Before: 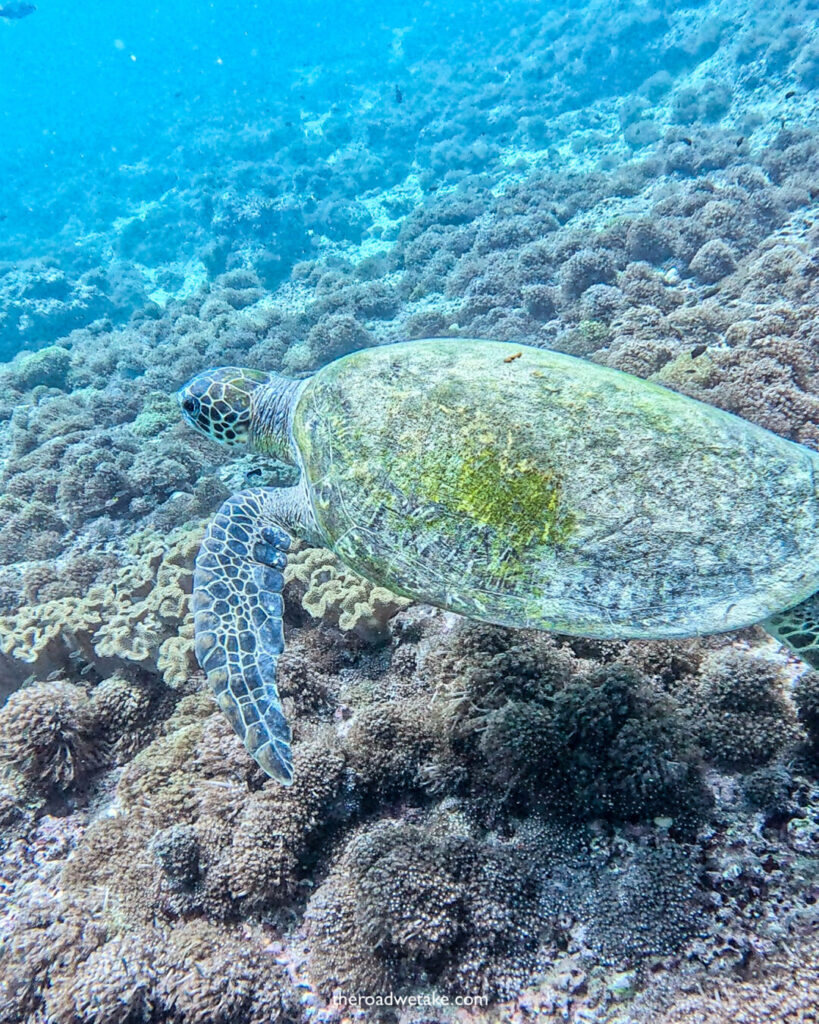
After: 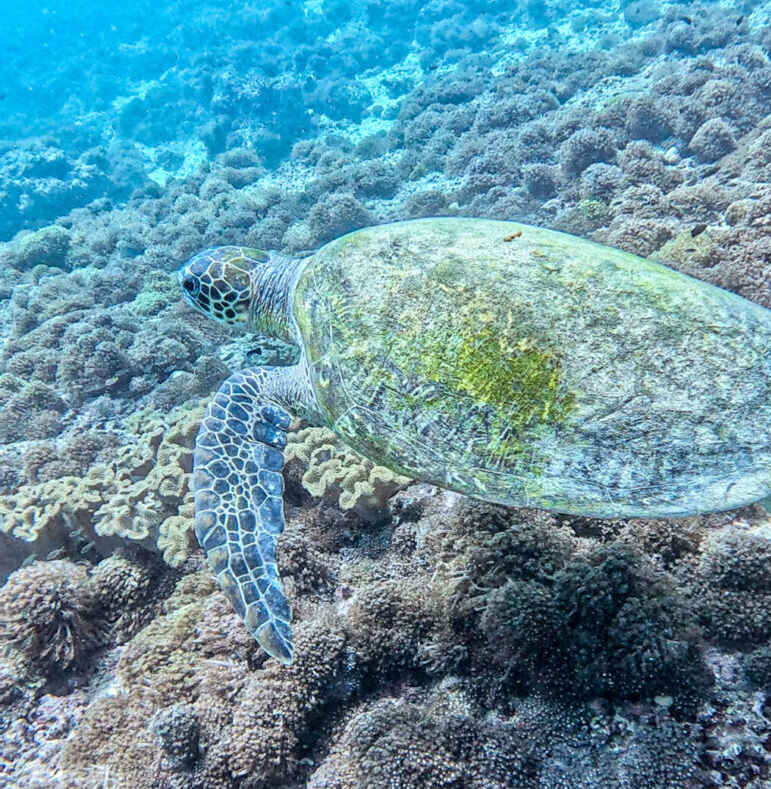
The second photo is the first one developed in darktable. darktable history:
crop and rotate: angle 0.033°, top 11.807%, right 5.779%, bottom 11.031%
